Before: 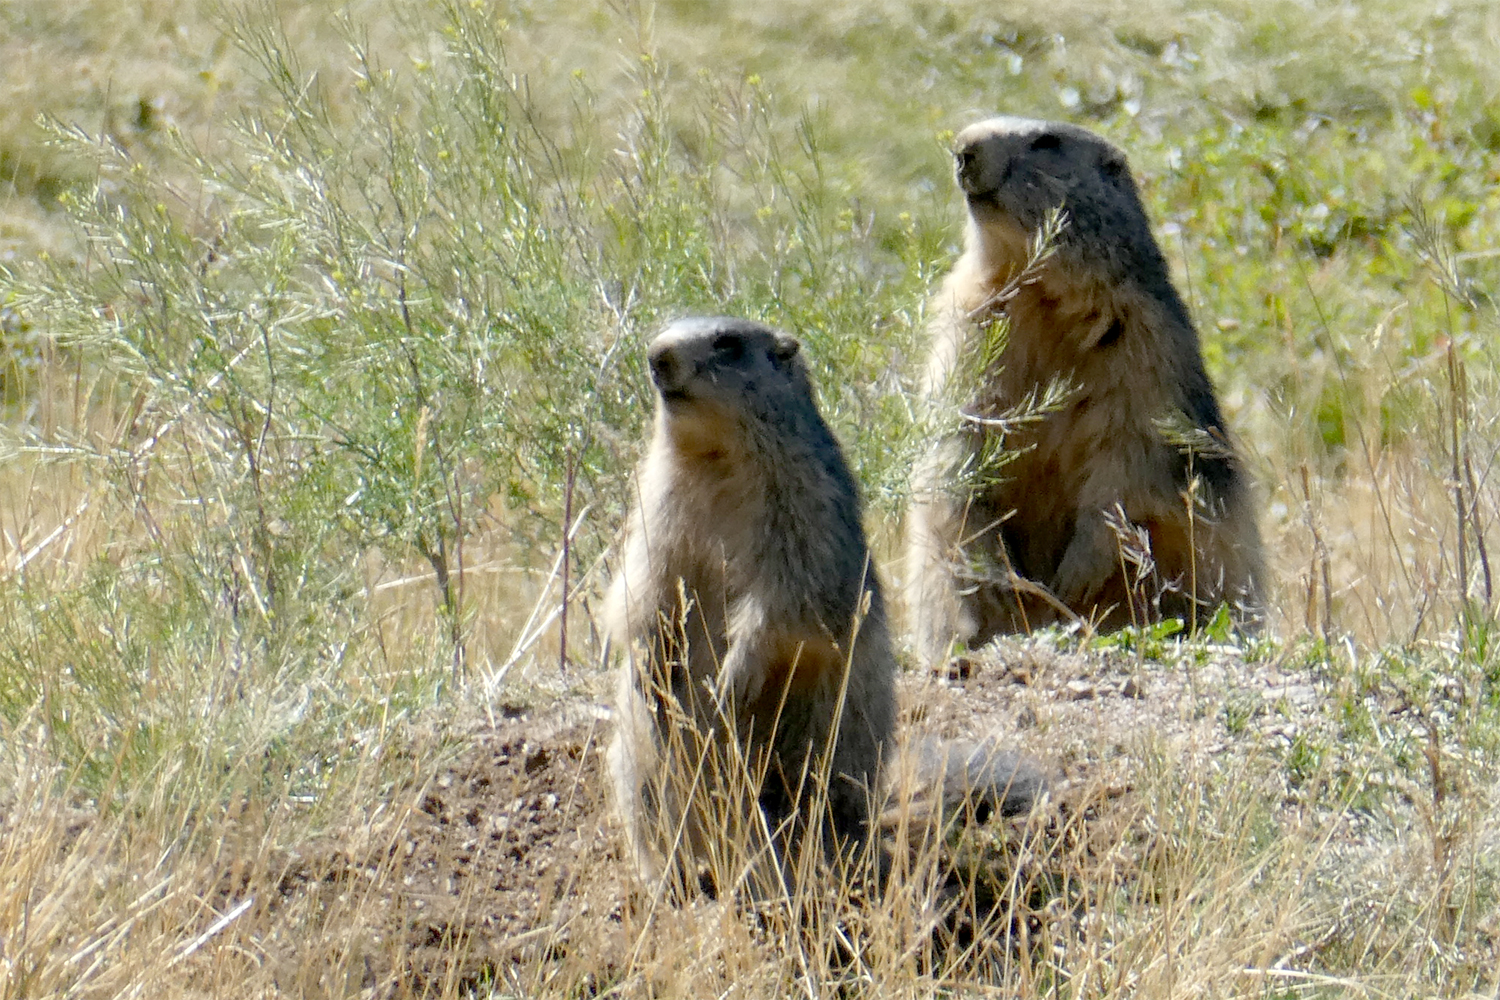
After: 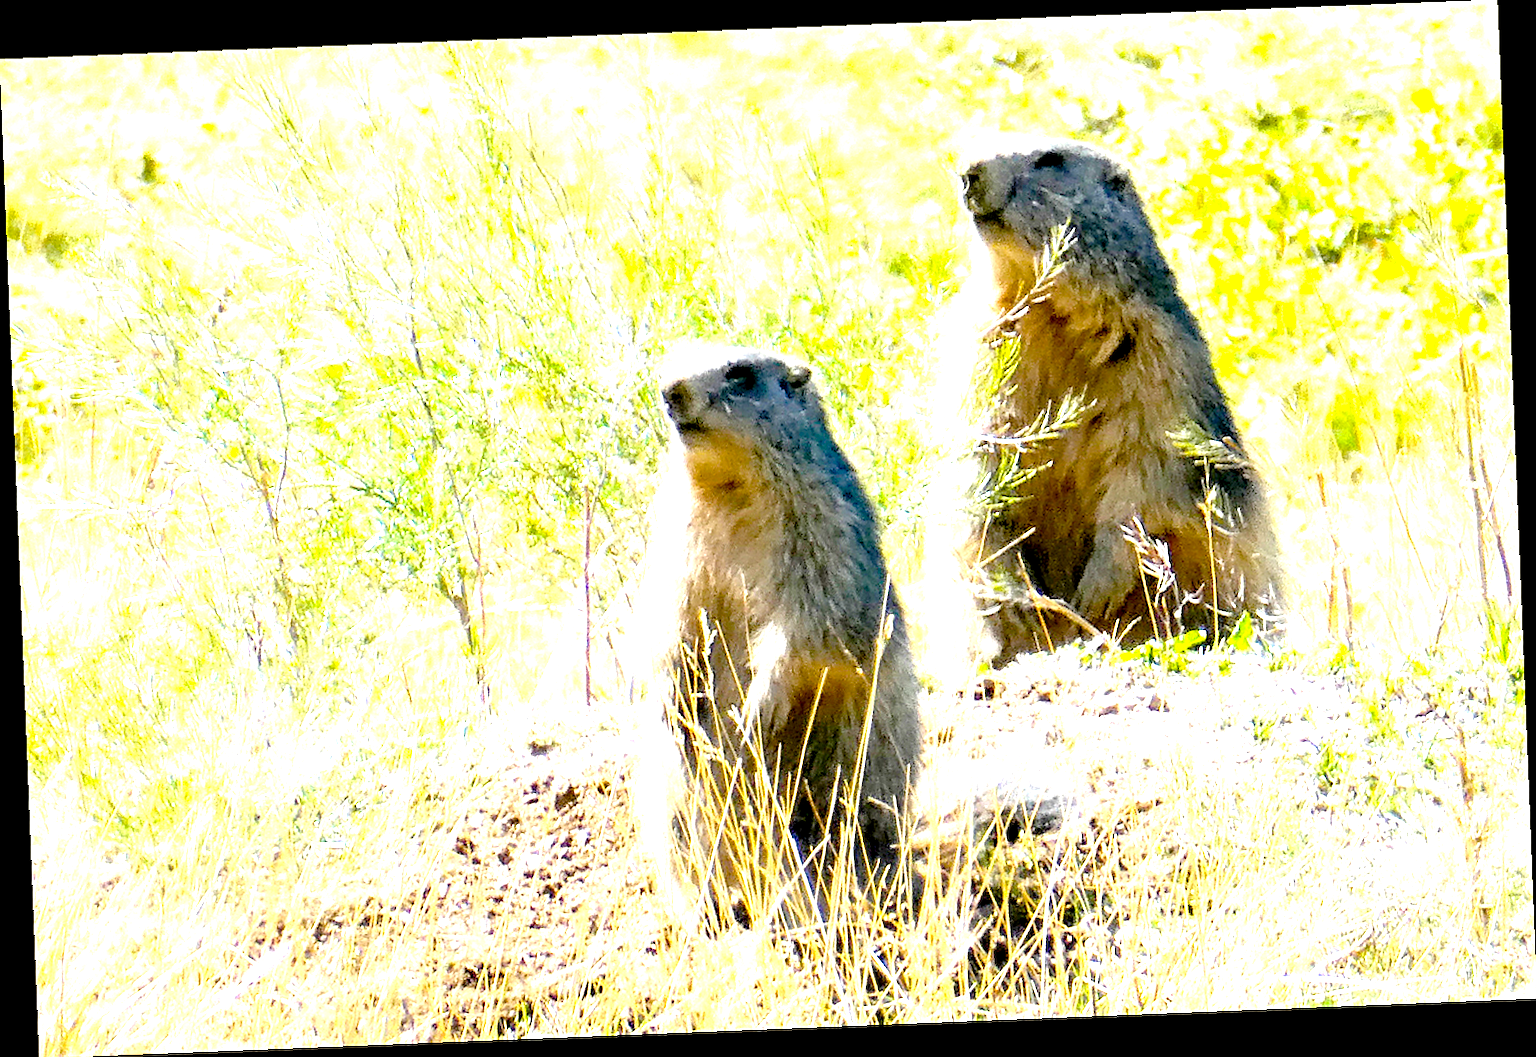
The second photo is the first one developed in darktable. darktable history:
rotate and perspective: rotation -2.29°, automatic cropping off
sharpen: on, module defaults
color balance rgb: linear chroma grading › global chroma 15%, perceptual saturation grading › global saturation 30%
exposure: black level correction 0.001, exposure 2 EV, compensate highlight preservation false
color zones: curves: ch1 [(0, 0.469) (0.01, 0.469) (0.12, 0.446) (0.248, 0.469) (0.5, 0.5) (0.748, 0.5) (0.99, 0.469) (1, 0.469)]
